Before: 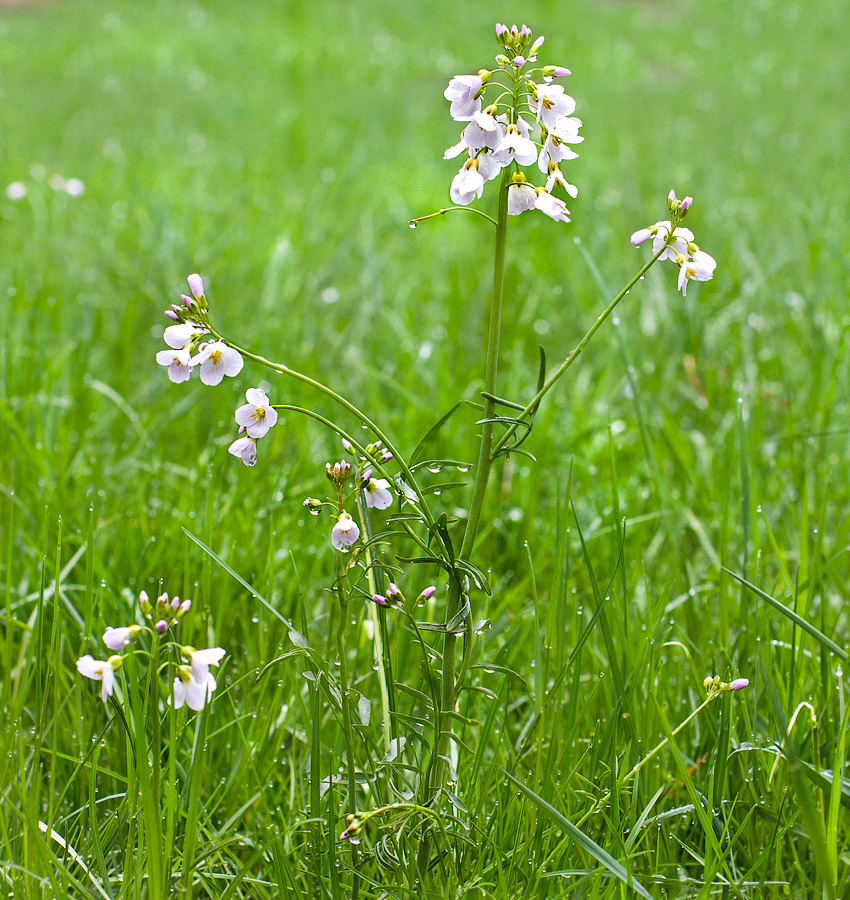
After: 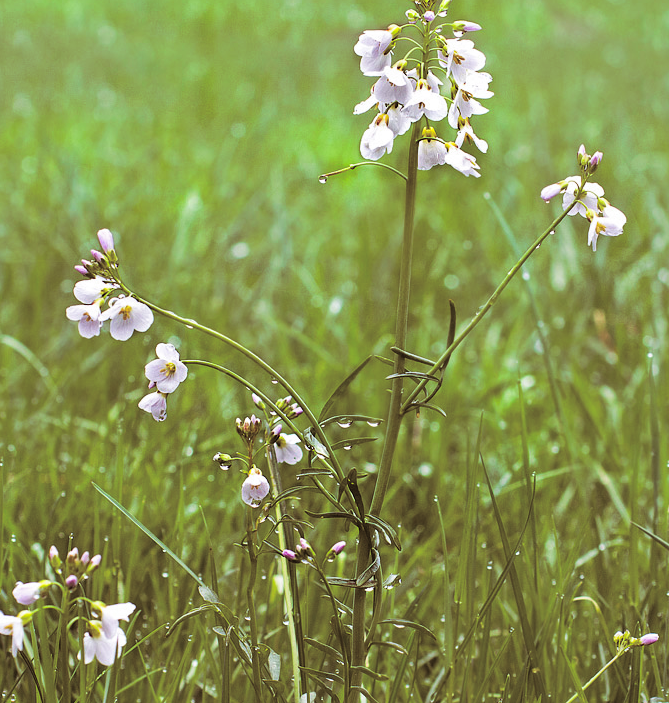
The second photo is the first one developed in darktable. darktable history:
crop and rotate: left 10.77%, top 5.1%, right 10.41%, bottom 16.76%
split-toning: shadows › saturation 0.41, highlights › saturation 0, compress 33.55%
